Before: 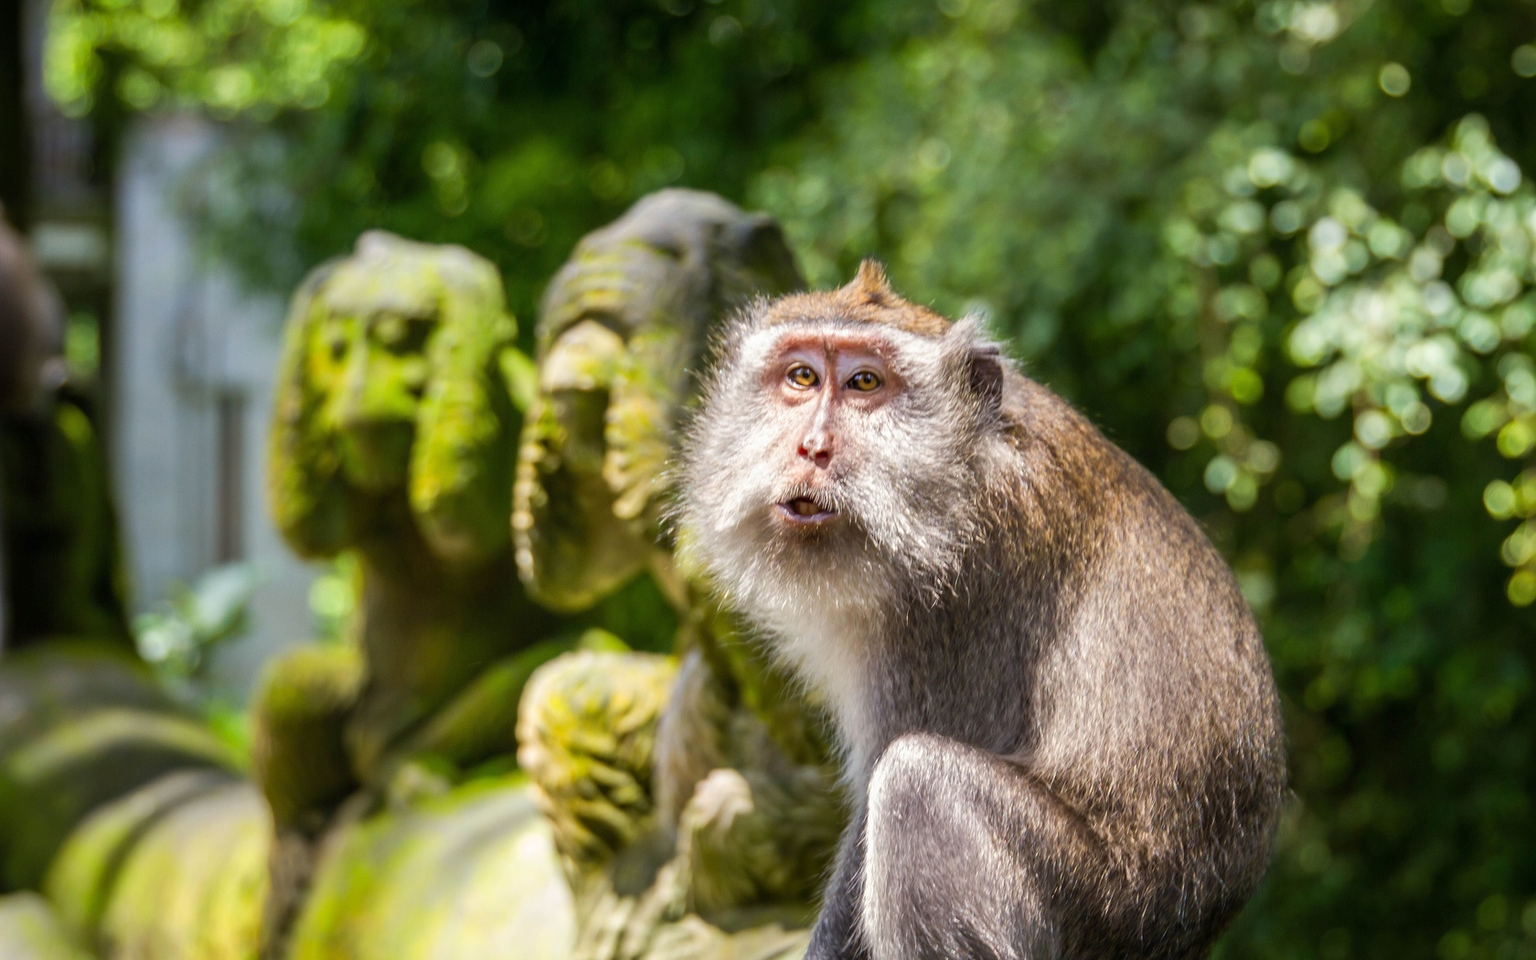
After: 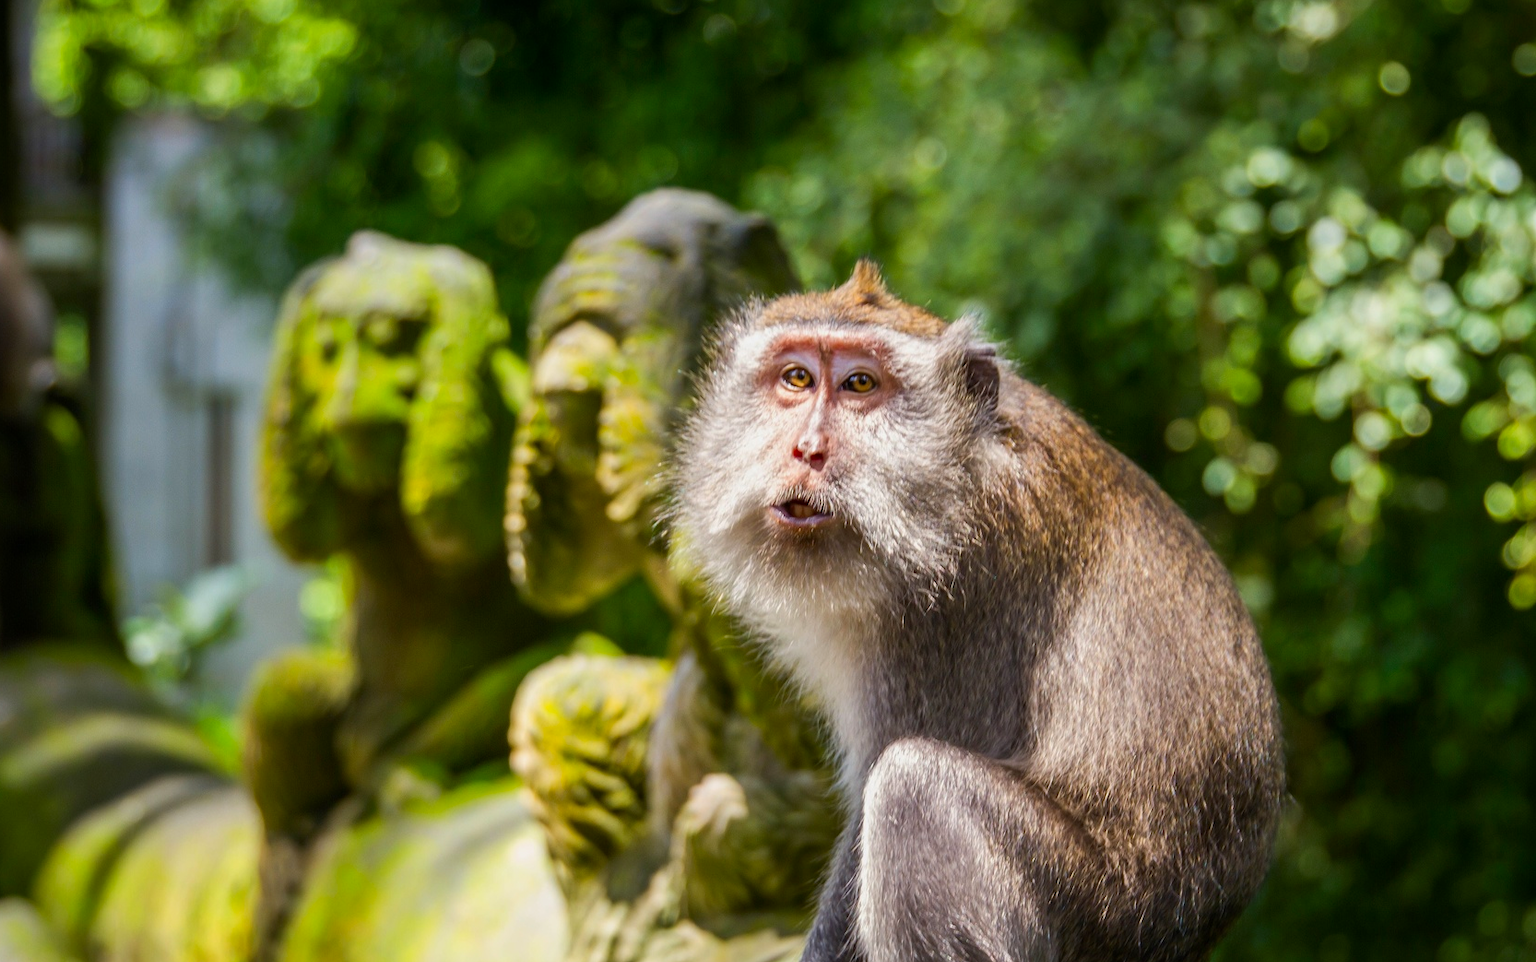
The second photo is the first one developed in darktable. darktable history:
crop and rotate: left 0.788%, top 0.214%, bottom 0.269%
exposure: exposure -0.176 EV, compensate highlight preservation false
contrast brightness saturation: contrast 0.08, saturation 0.195
